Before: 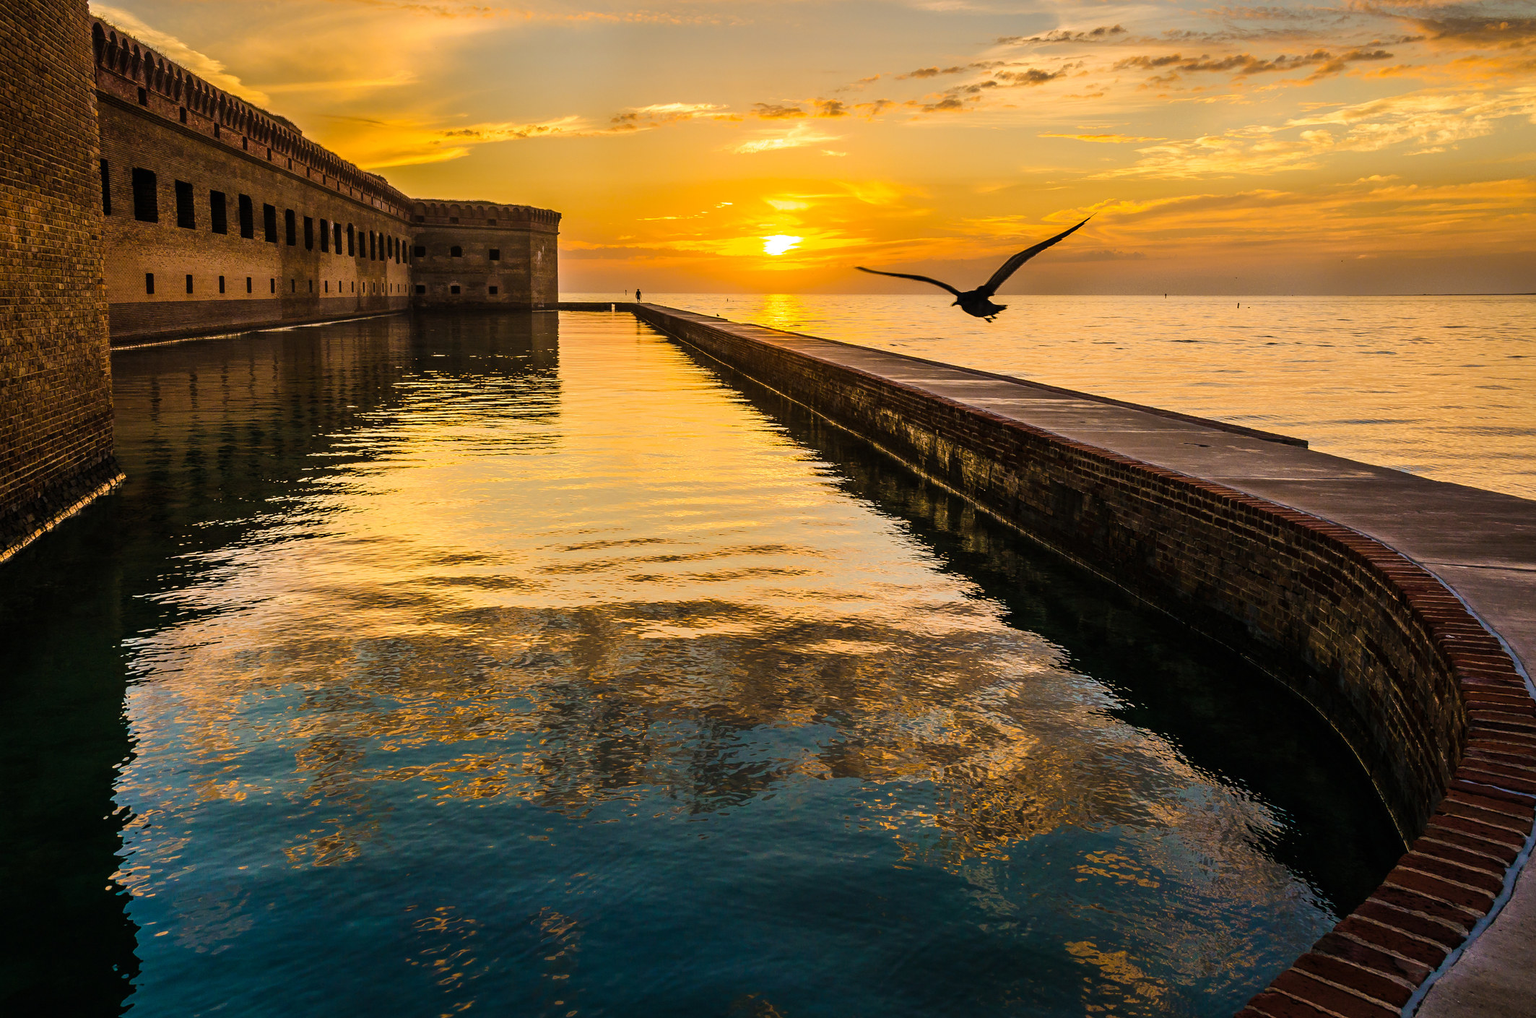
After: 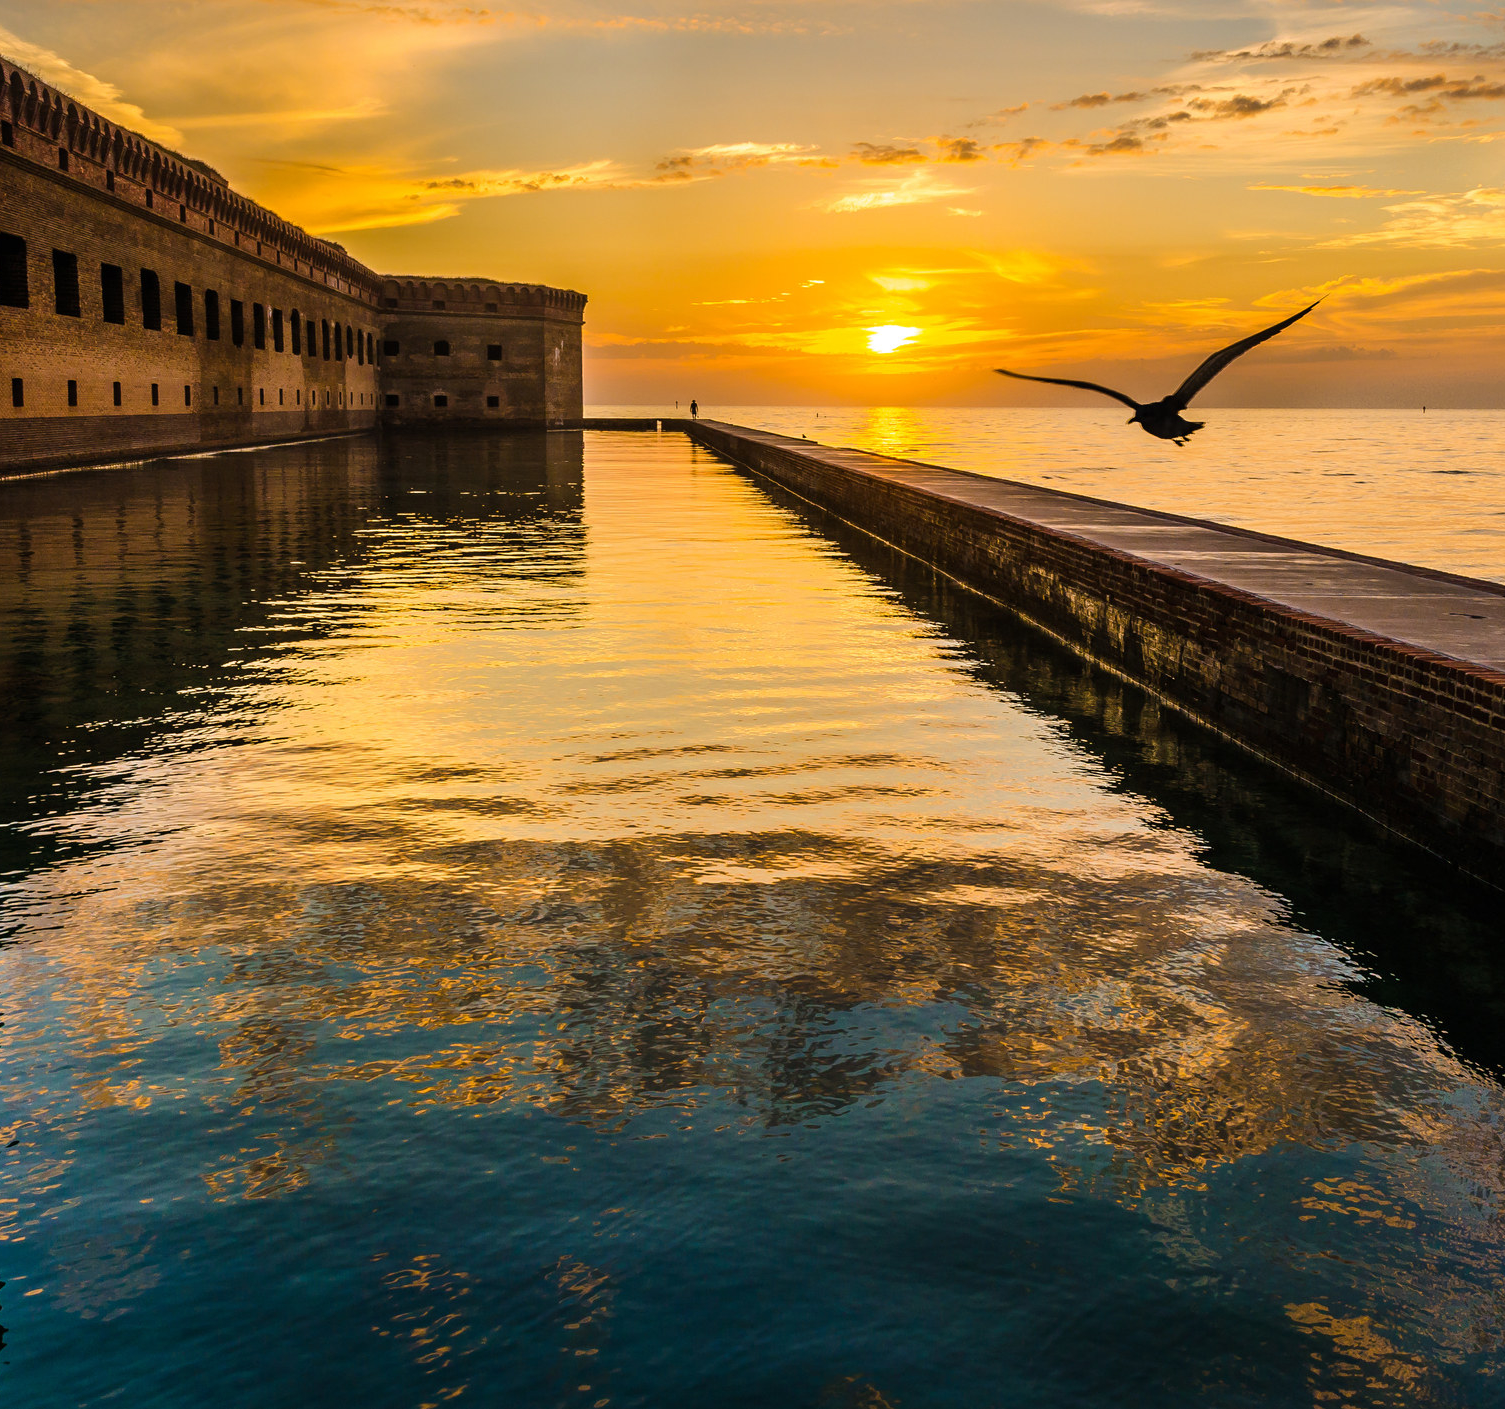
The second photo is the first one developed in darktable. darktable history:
crop and rotate: left 8.938%, right 20.262%
